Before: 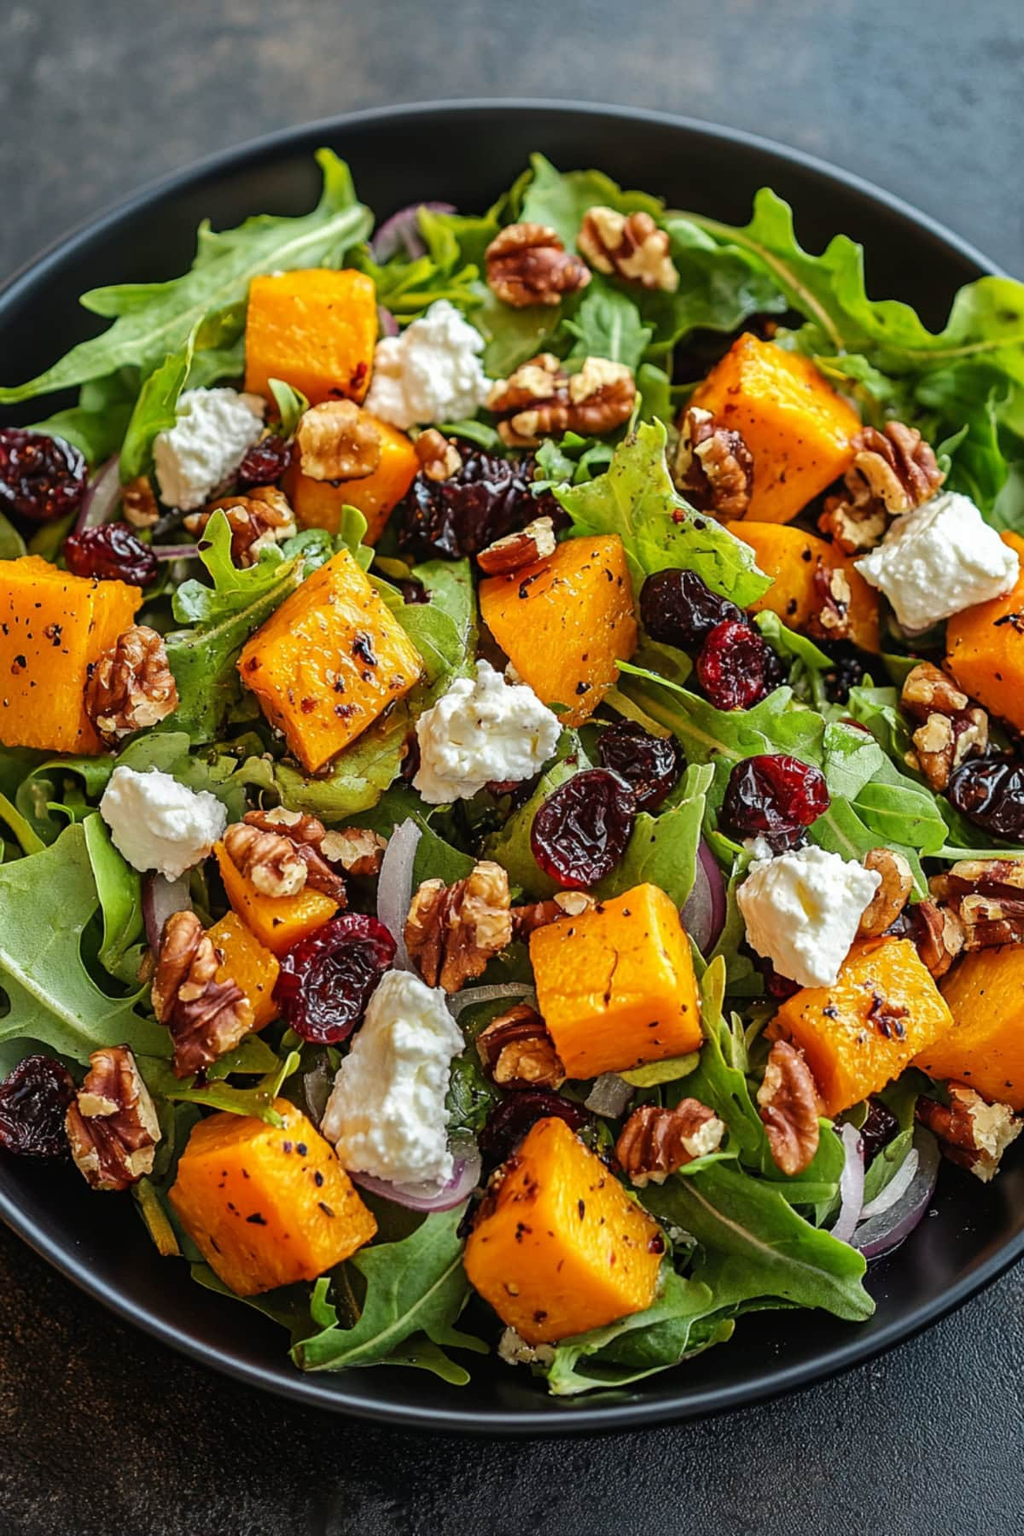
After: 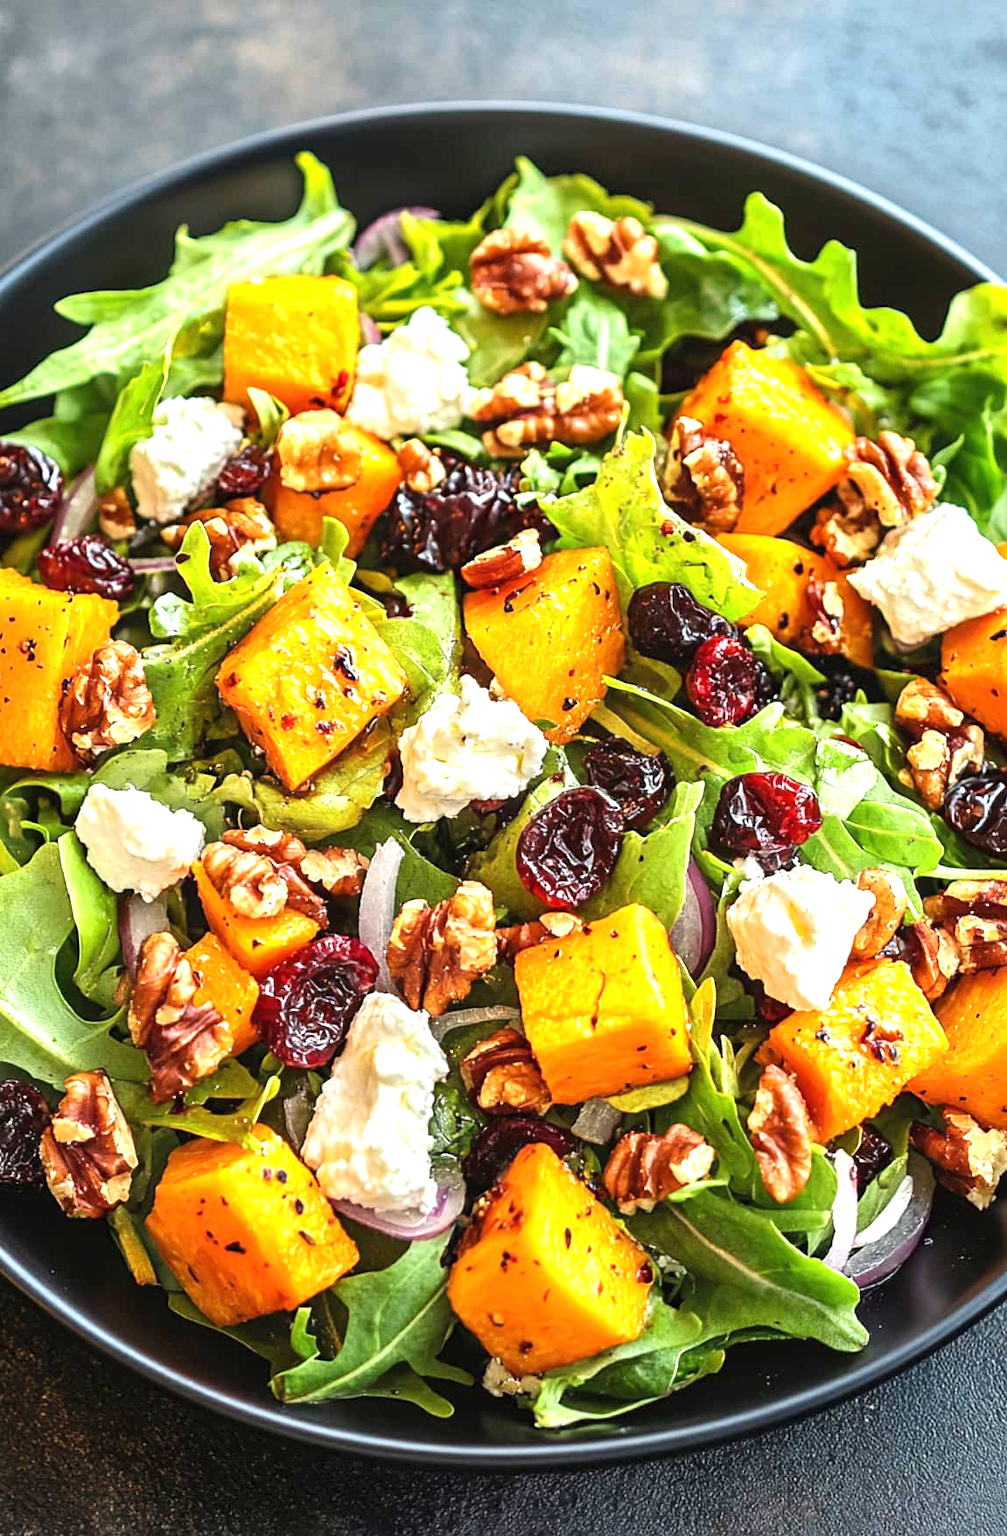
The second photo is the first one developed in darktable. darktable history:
crop and rotate: left 2.586%, right 1.229%, bottom 2.227%
exposure: black level correction 0, exposure 1.2 EV, compensate highlight preservation false
